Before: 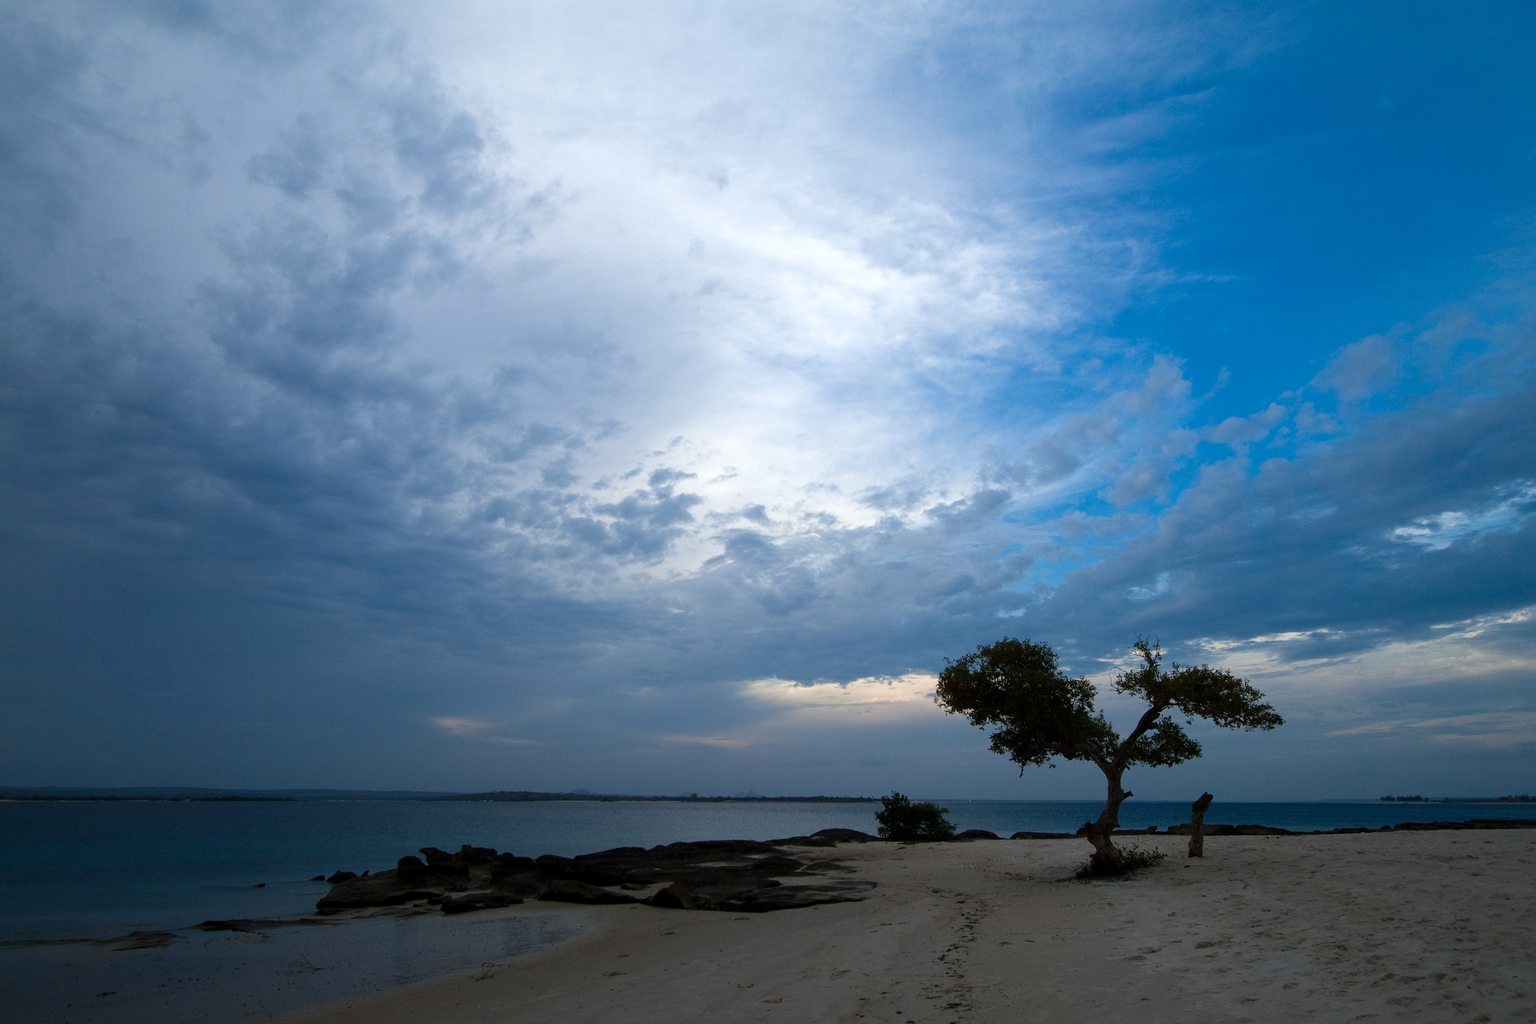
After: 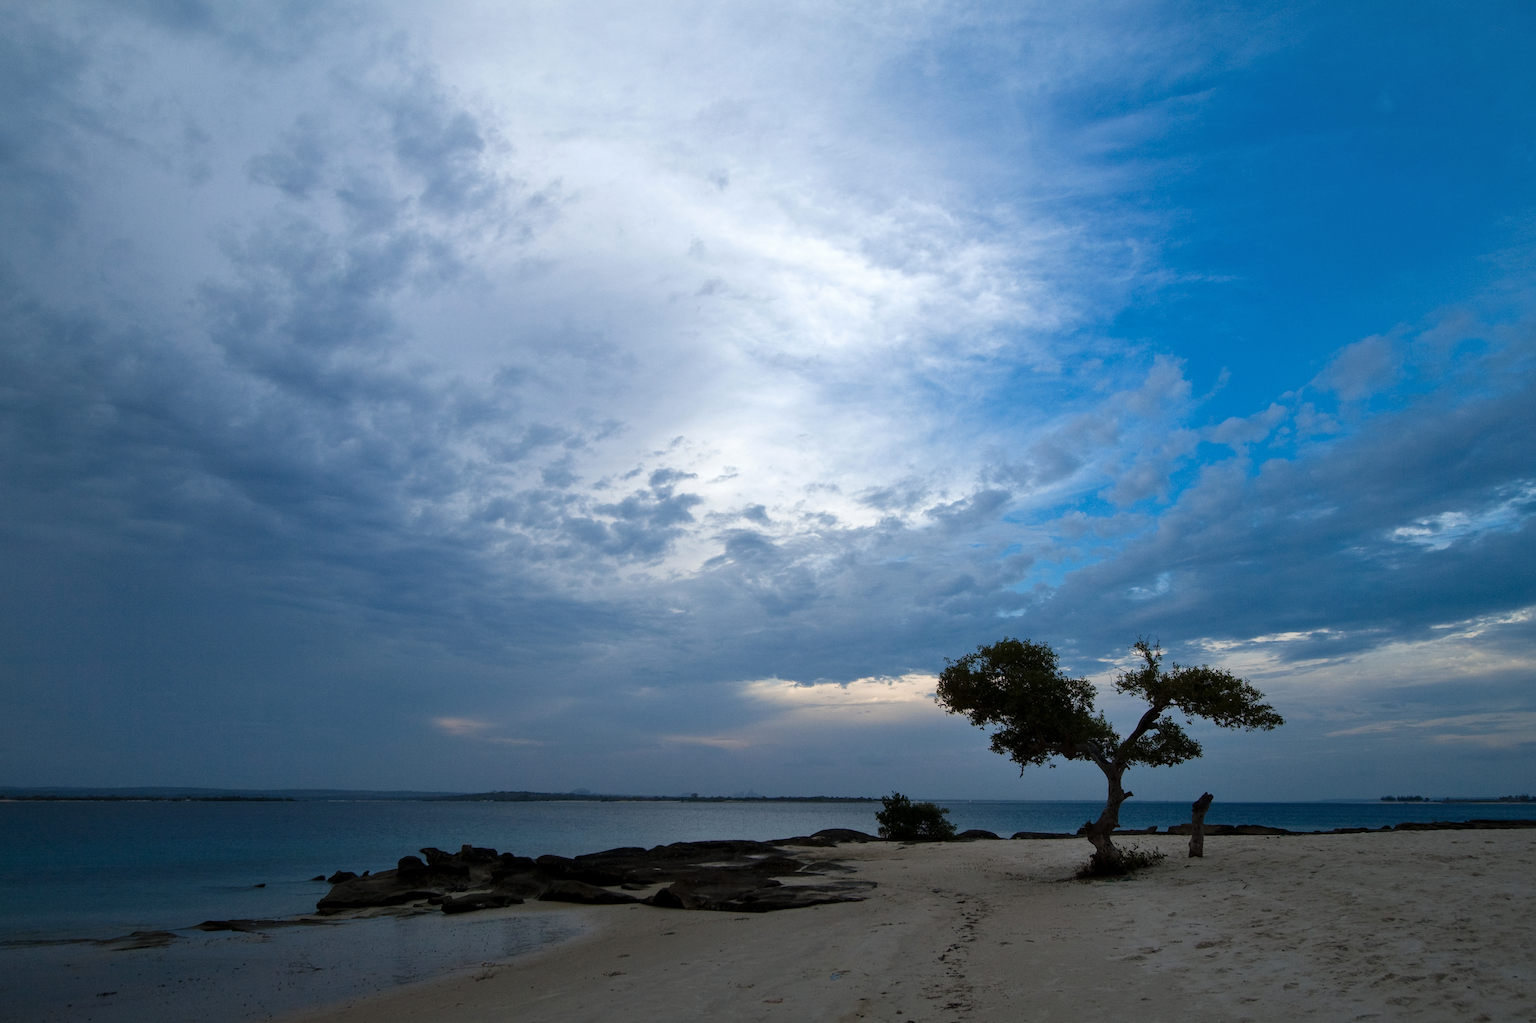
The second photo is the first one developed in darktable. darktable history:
shadows and highlights: shadows 37.27, highlights -28.18, soften with gaussian
